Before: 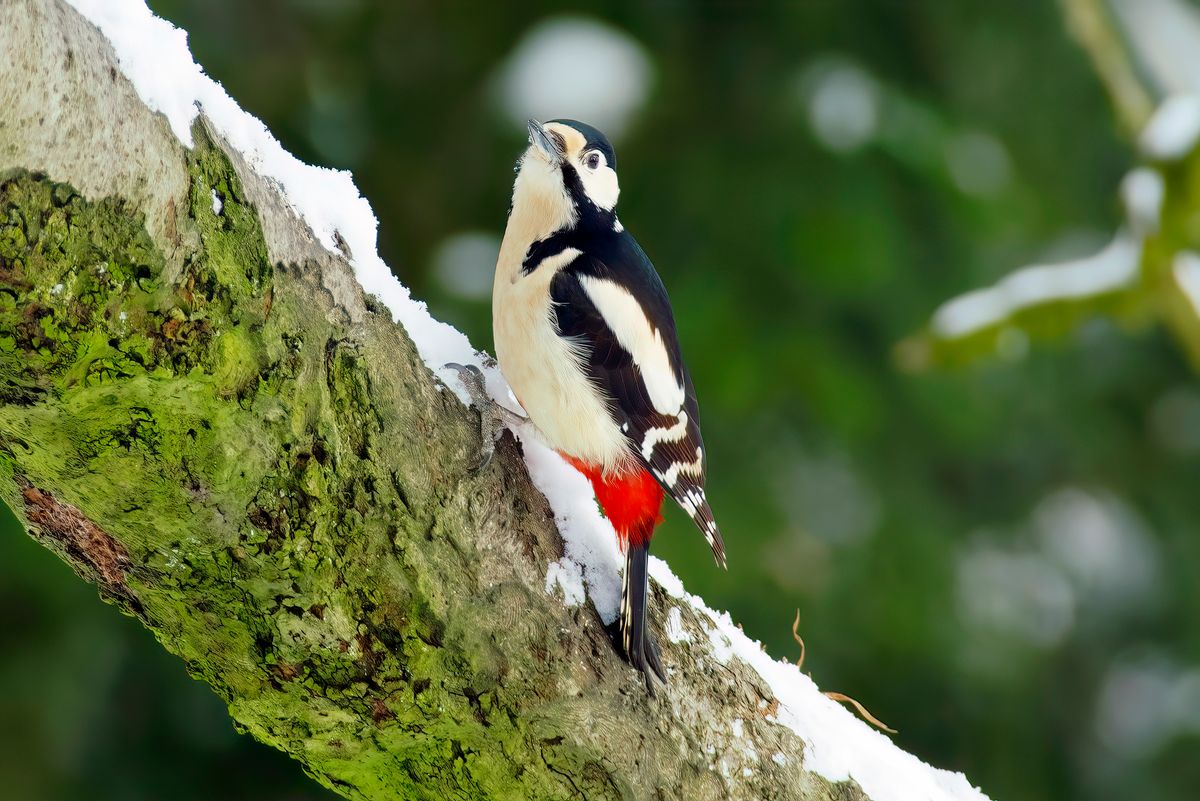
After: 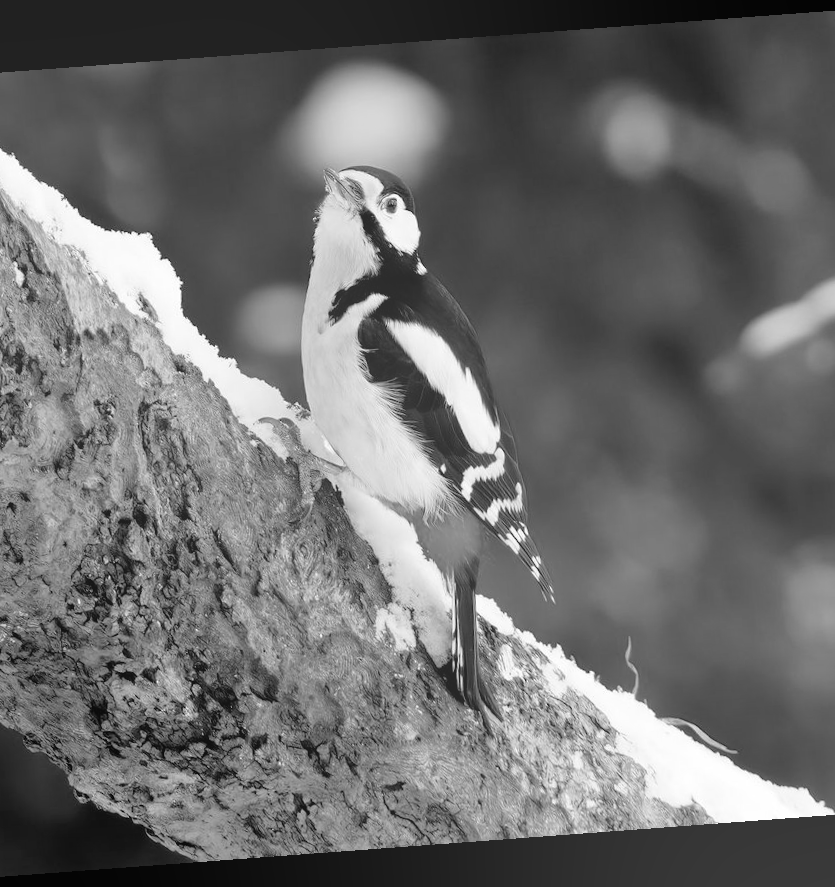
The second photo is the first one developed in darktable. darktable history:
crop: left 16.899%, right 16.556%
bloom: size 40%
monochrome: a 2.21, b -1.33, size 2.2
shadows and highlights: shadows 24.5, highlights -78.15, soften with gaussian
rotate and perspective: rotation -4.25°, automatic cropping off
